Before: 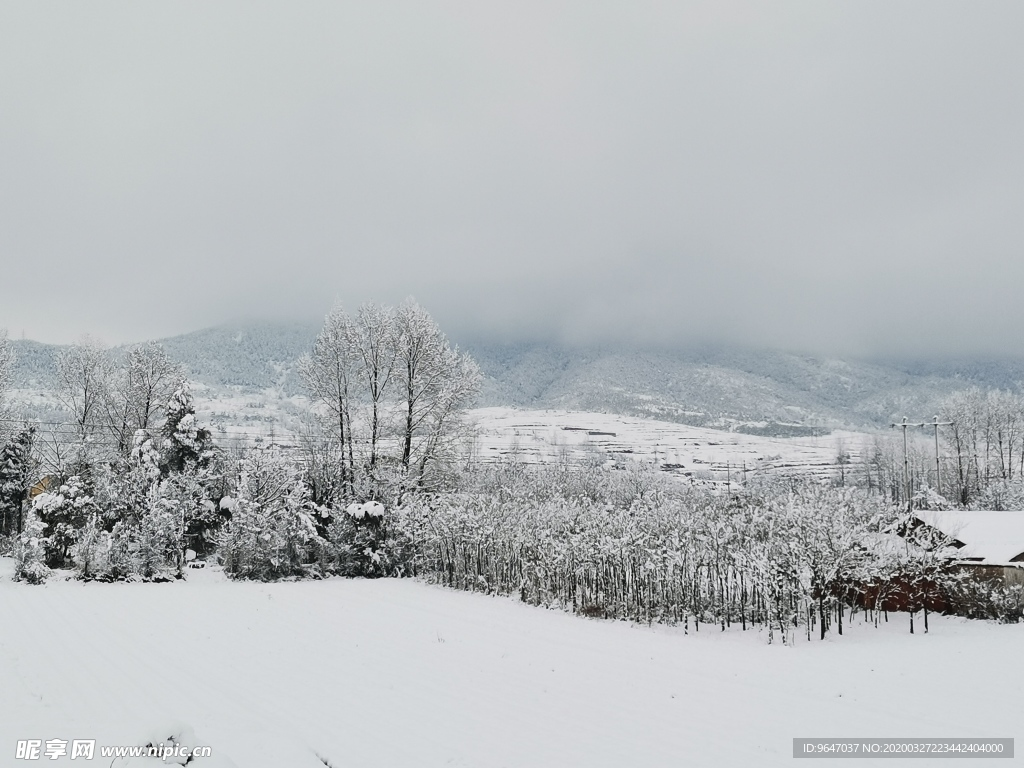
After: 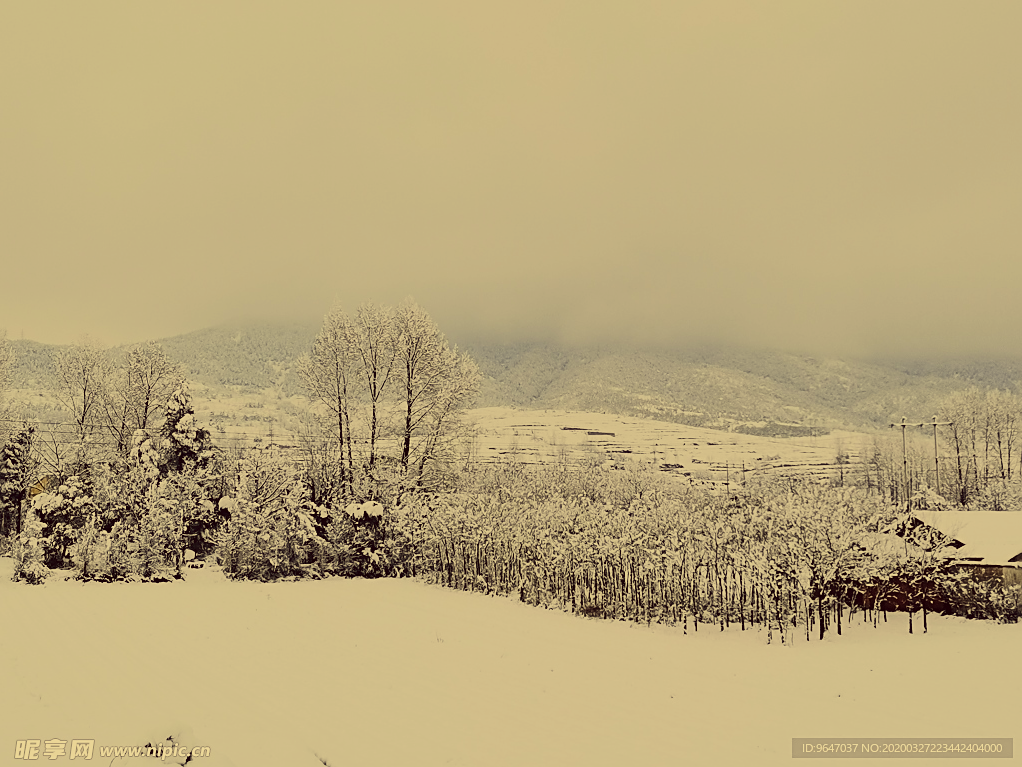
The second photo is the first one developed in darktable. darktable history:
color correction: highlights a* -0.341, highlights b* 39.8, shadows a* 9.81, shadows b* -0.789
crop and rotate: left 0.182%, bottom 0.008%
filmic rgb: black relative exposure -16 EV, white relative exposure 6.1 EV, threshold 3.03 EV, hardness 5.23, color science v4 (2020), enable highlight reconstruction true
sharpen: amount 0.49
